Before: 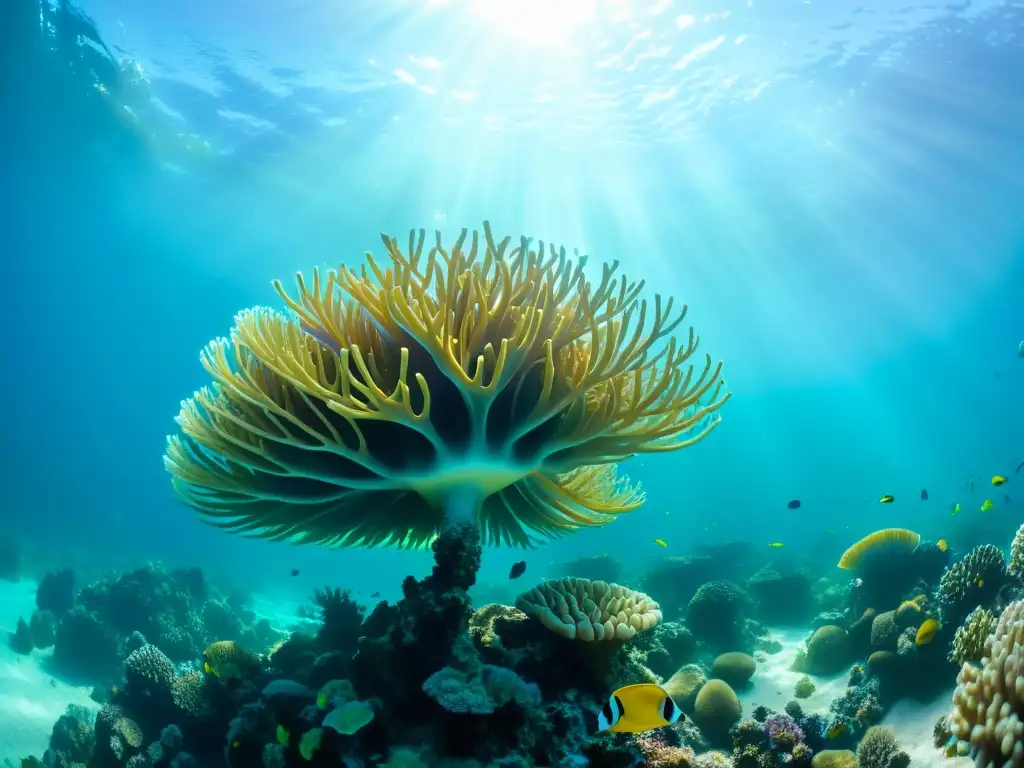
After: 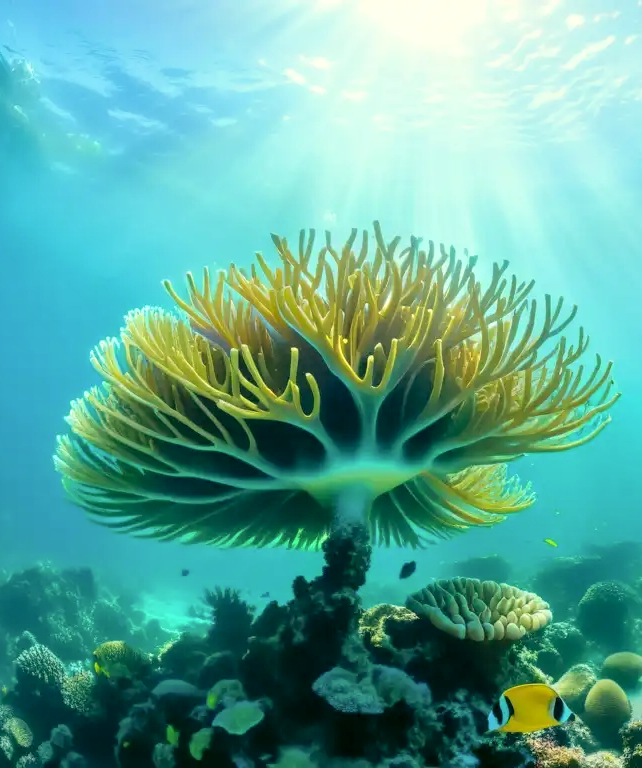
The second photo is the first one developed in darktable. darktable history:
exposure: exposure -0.04 EV, compensate highlight preservation false
local contrast: on, module defaults
crop: left 10.787%, right 26.439%
contrast brightness saturation: brightness 0.155
color correction: highlights a* -0.354, highlights b* 9.44, shadows a* -9.46, shadows b* 1.58
